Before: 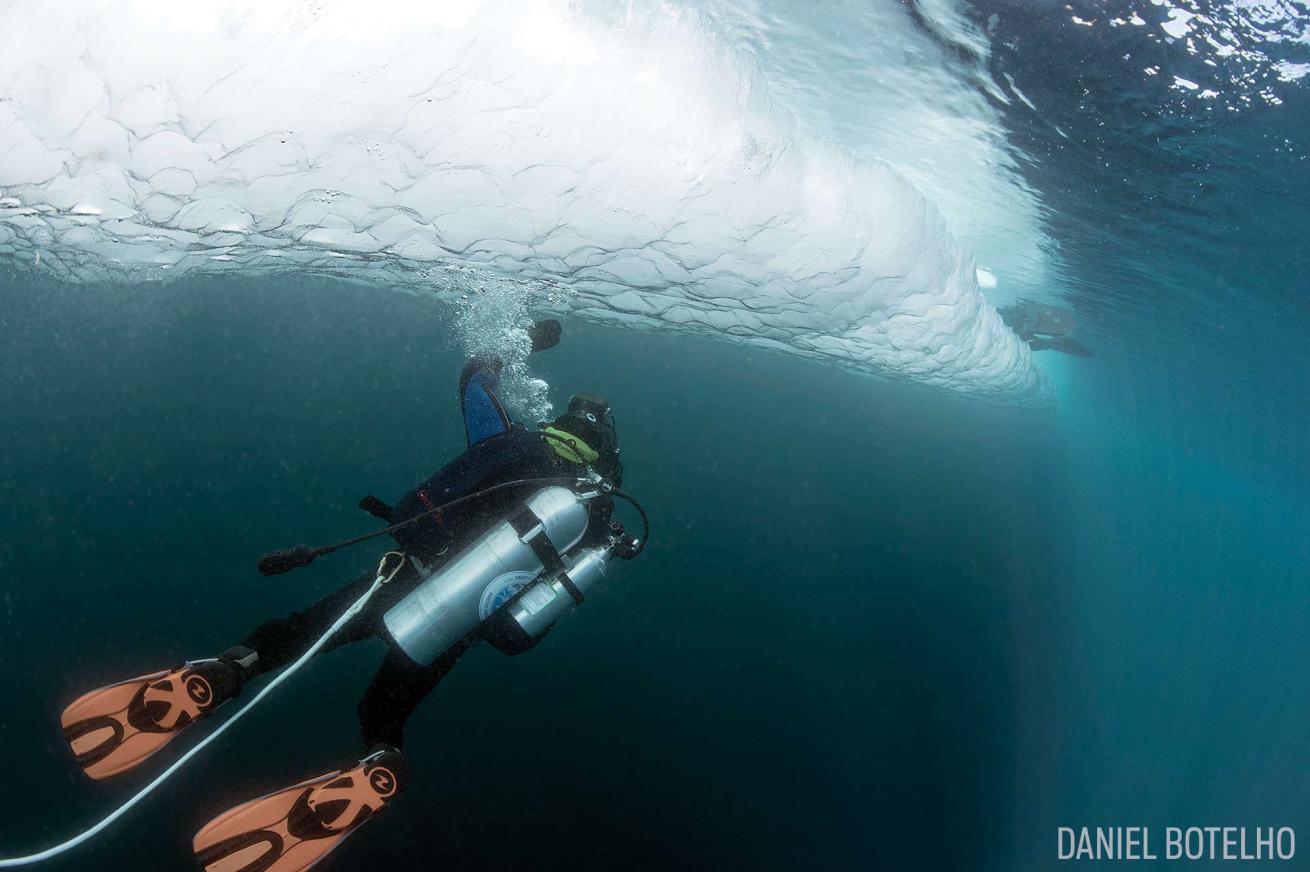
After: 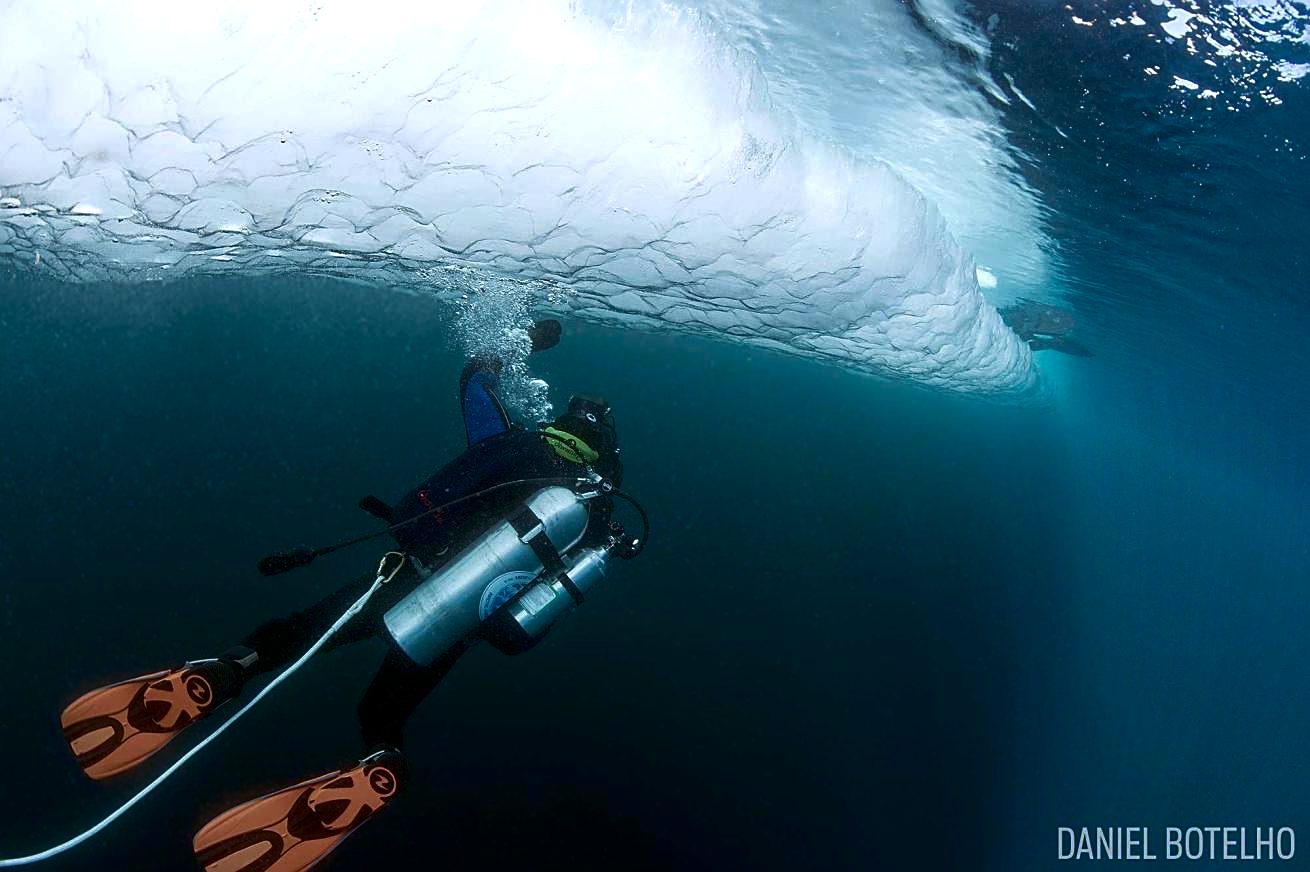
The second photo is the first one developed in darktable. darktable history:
contrast brightness saturation: brightness -0.25, saturation 0.2
exposure: exposure 0.127 EV, compensate highlight preservation false
white balance: red 0.967, blue 1.049
sharpen: on, module defaults
